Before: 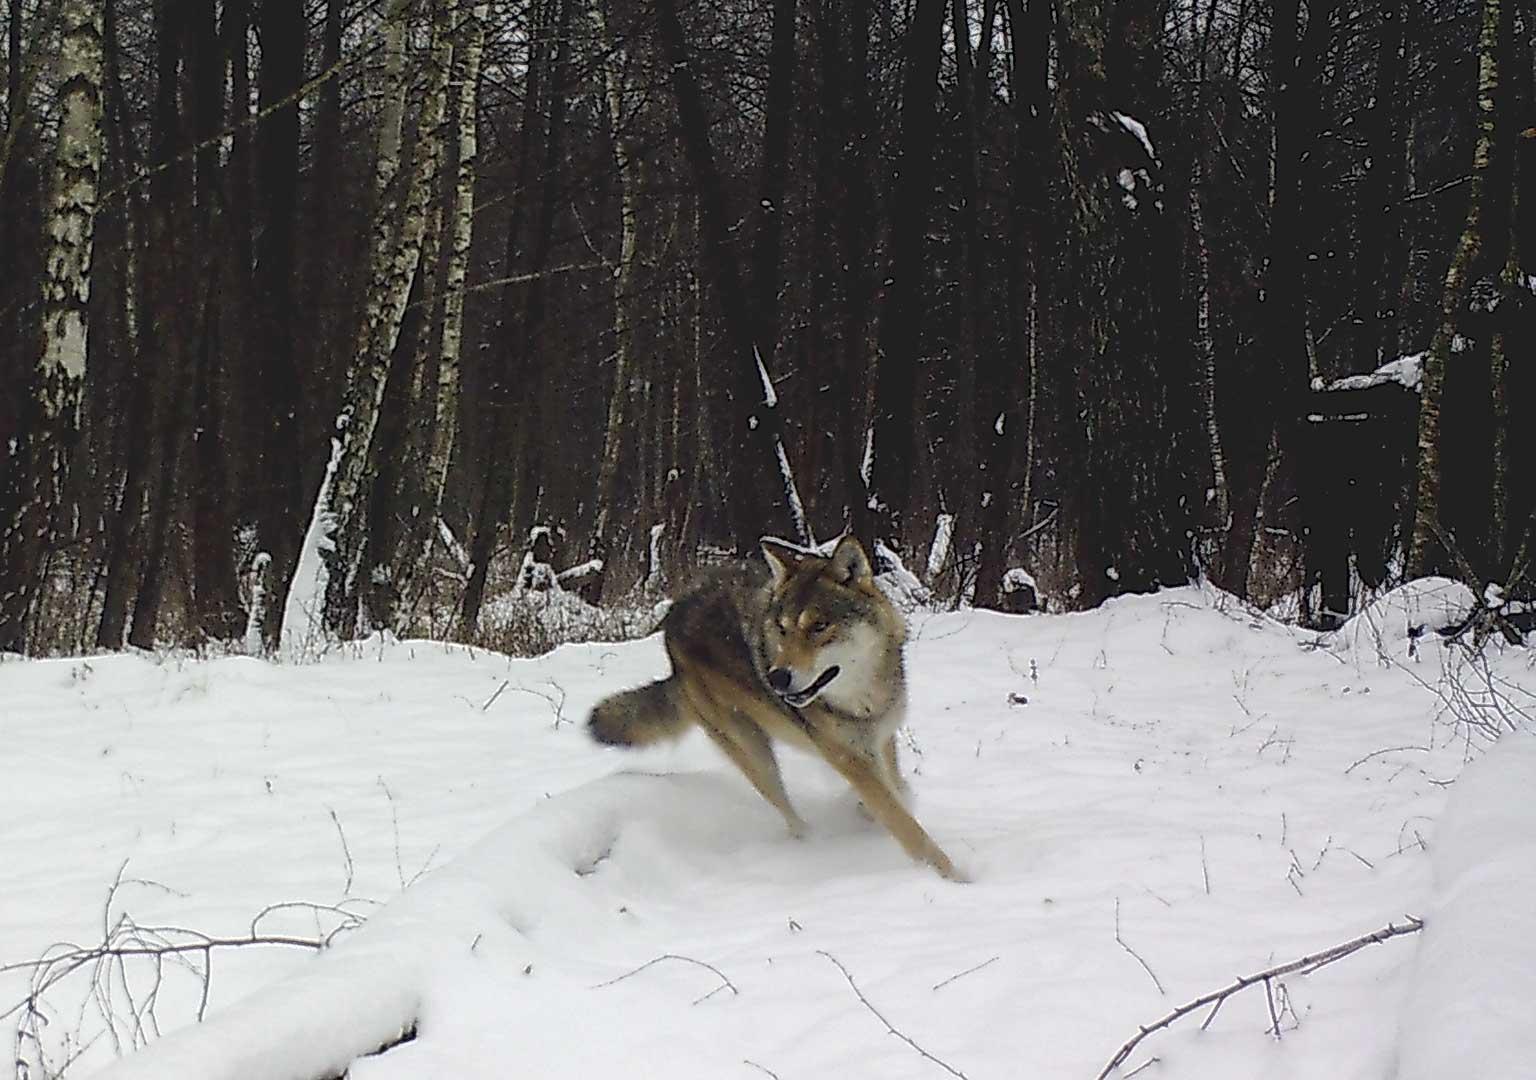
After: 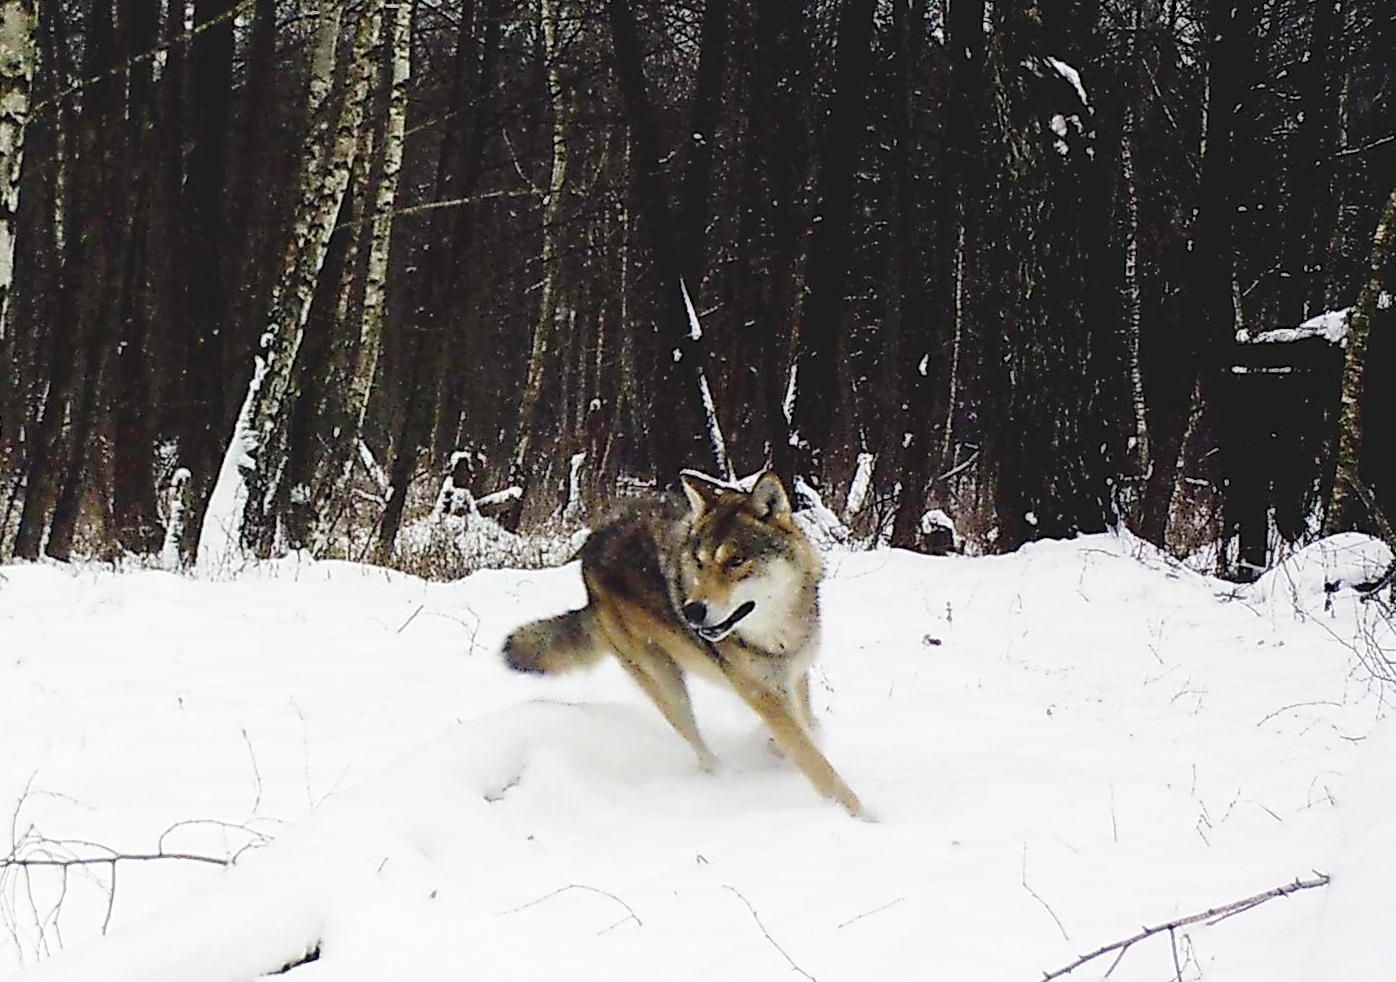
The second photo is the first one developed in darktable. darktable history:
exposure: compensate highlight preservation false
crop and rotate: angle -1.96°, left 3.097%, top 4.154%, right 1.586%, bottom 0.529%
base curve: curves: ch0 [(0, 0) (0.028, 0.03) (0.121, 0.232) (0.46, 0.748) (0.859, 0.968) (1, 1)], preserve colors none
